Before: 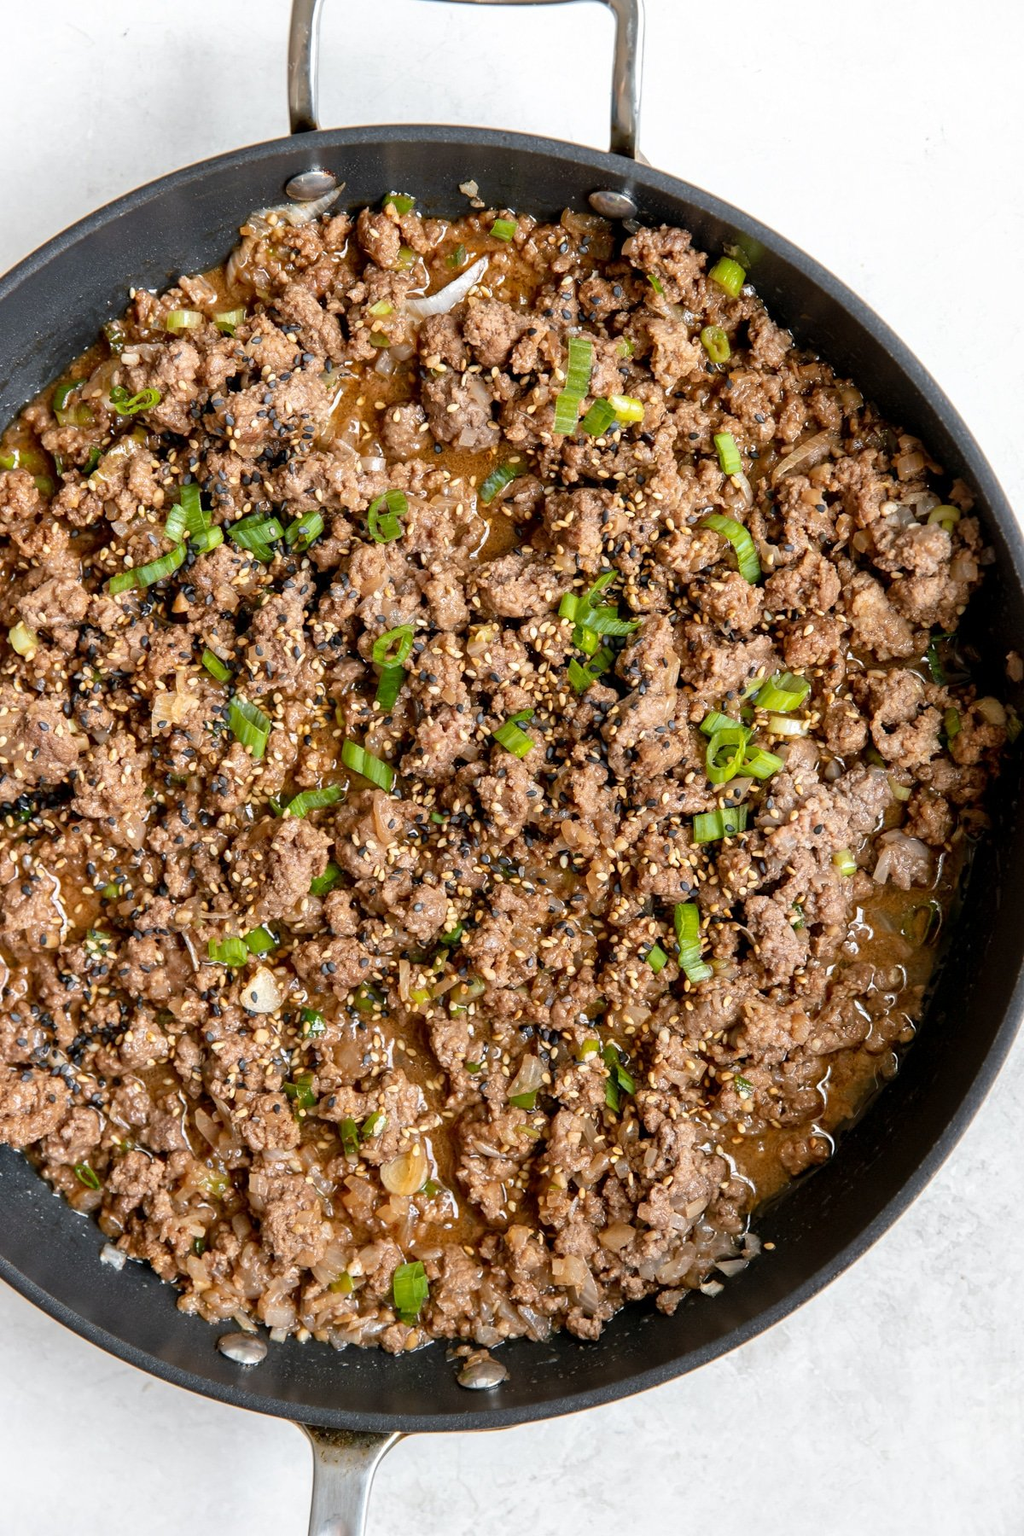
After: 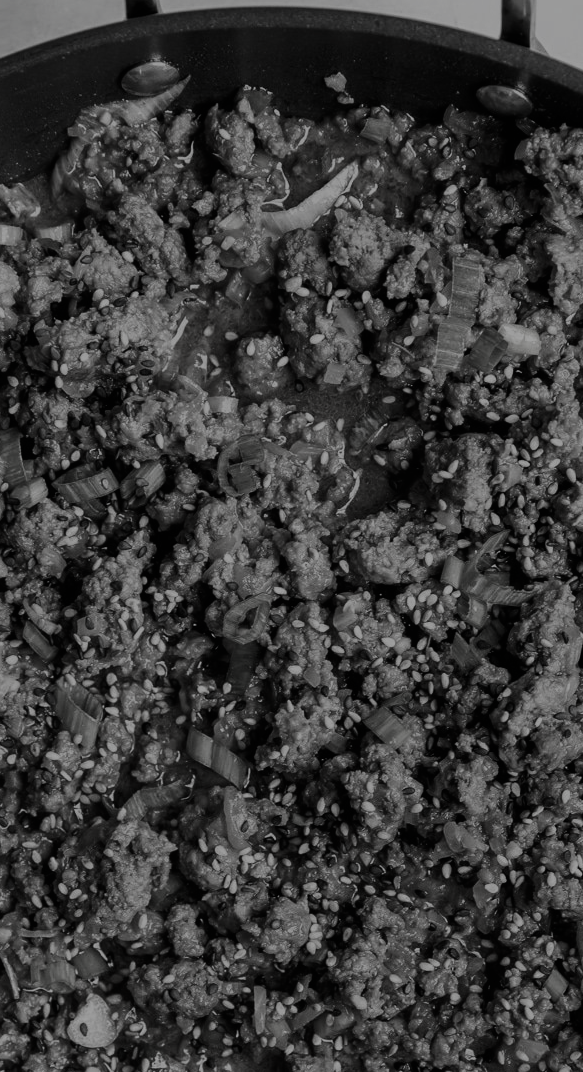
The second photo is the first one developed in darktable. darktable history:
crop: left 17.845%, top 7.728%, right 32.806%, bottom 32.581%
exposure: black level correction -0.015, compensate highlight preservation false
contrast equalizer: octaves 7, y [[0.5, 0.5, 0.468, 0.5, 0.5, 0.5], [0.5 ×6], [0.5 ×6], [0 ×6], [0 ×6]], mix 0.148
color calibration: illuminant as shot in camera, x 0.358, y 0.373, temperature 4628.91 K
filmic rgb: black relative exposure -7.24 EV, white relative exposure 5.05 EV, hardness 3.22, color science v6 (2022)
contrast brightness saturation: contrast -0.039, brightness -0.593, saturation -0.987
